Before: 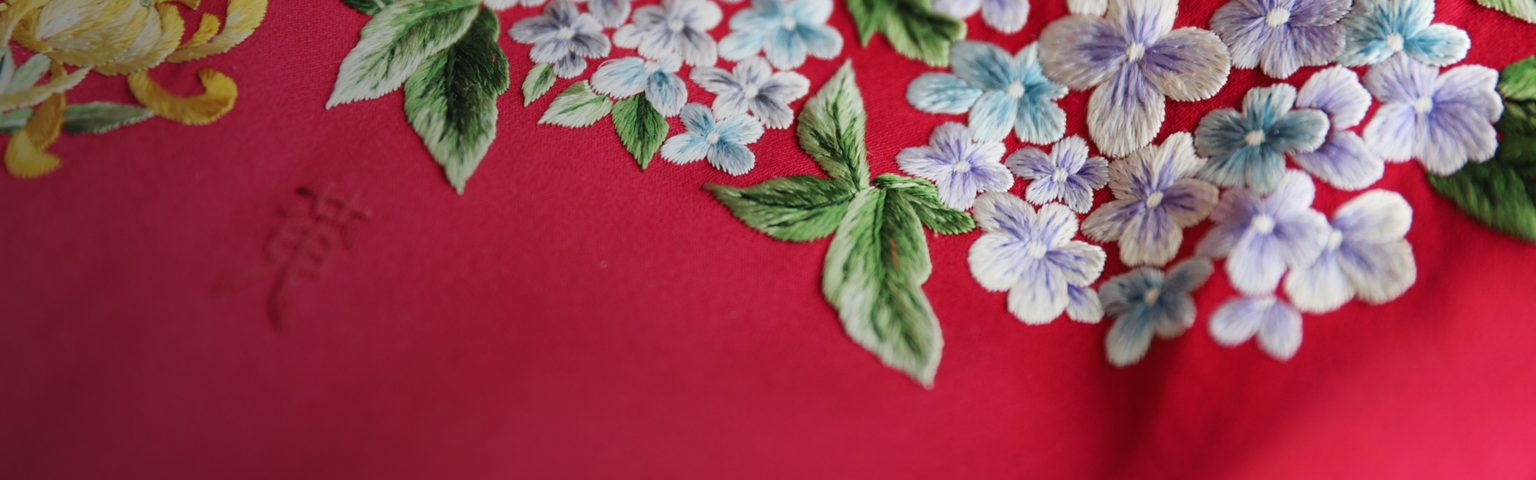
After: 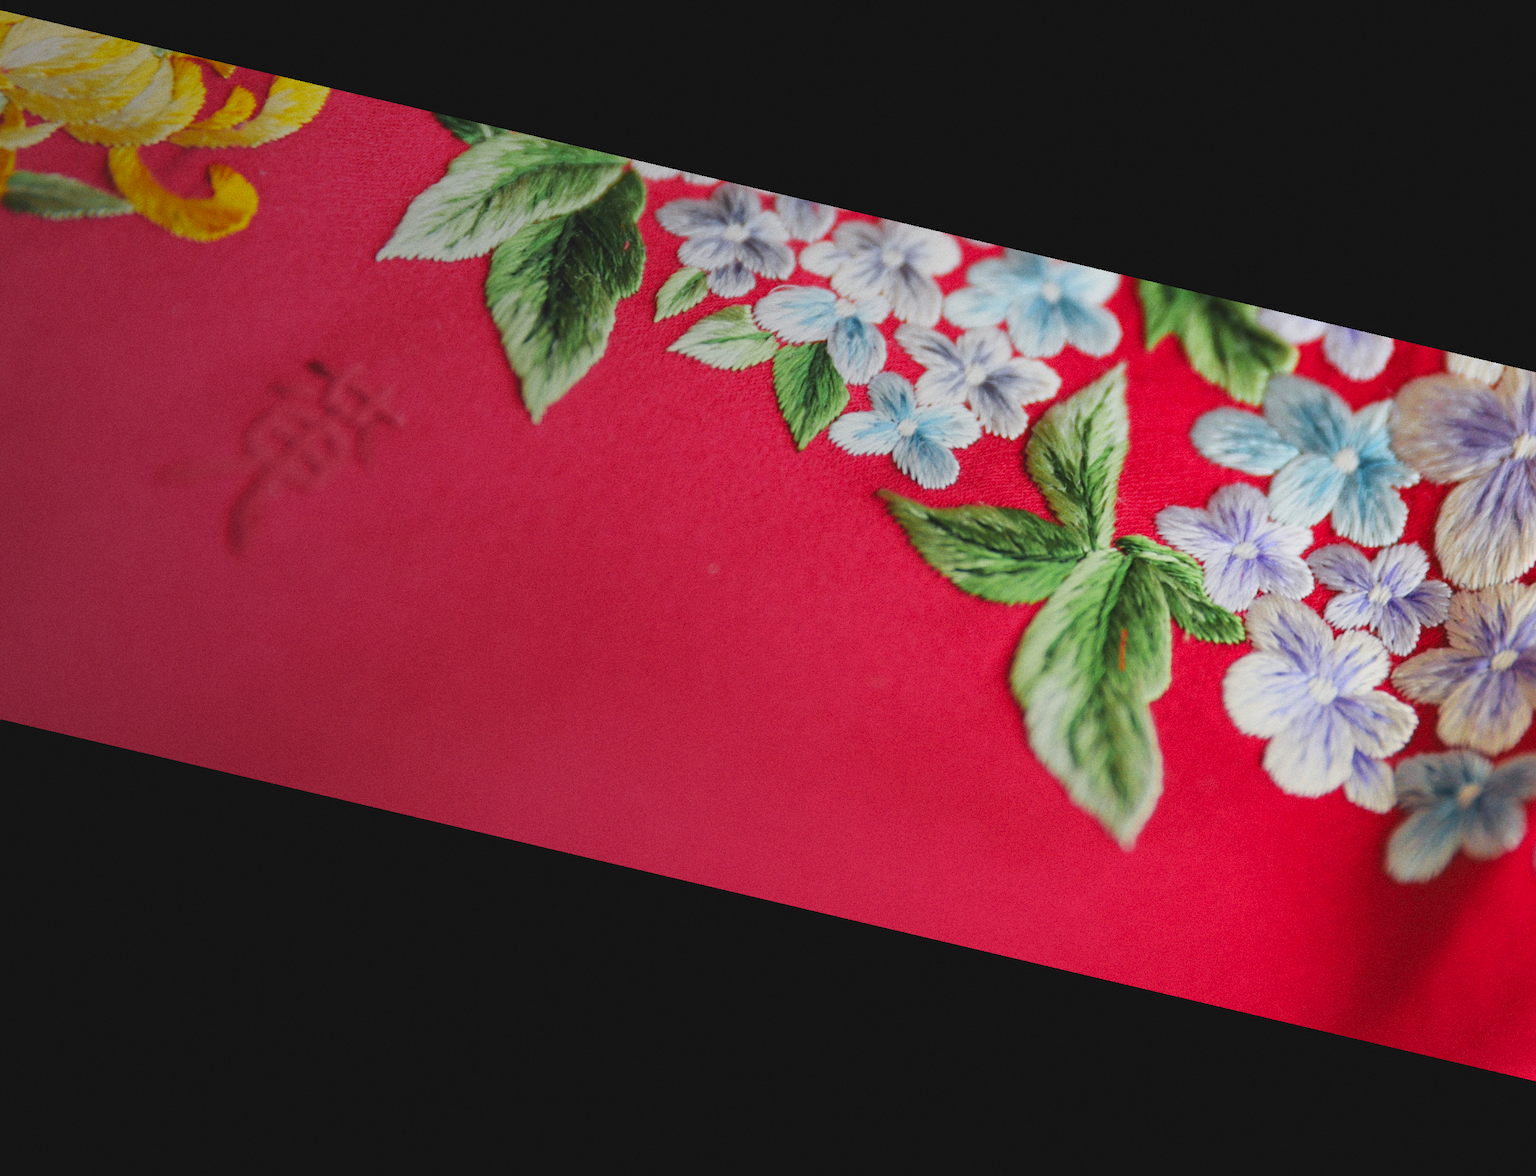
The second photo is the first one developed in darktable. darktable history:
color zones: curves: ch0 [(0.224, 0.526) (0.75, 0.5)]; ch1 [(0.055, 0.526) (0.224, 0.761) (0.377, 0.526) (0.75, 0.5)]
contrast brightness saturation: contrast -0.1, brightness 0.05, saturation 0.08
grain: coarseness 0.47 ISO
rotate and perspective: rotation 13.27°, automatic cropping off
crop and rotate: left 8.786%, right 24.548%
